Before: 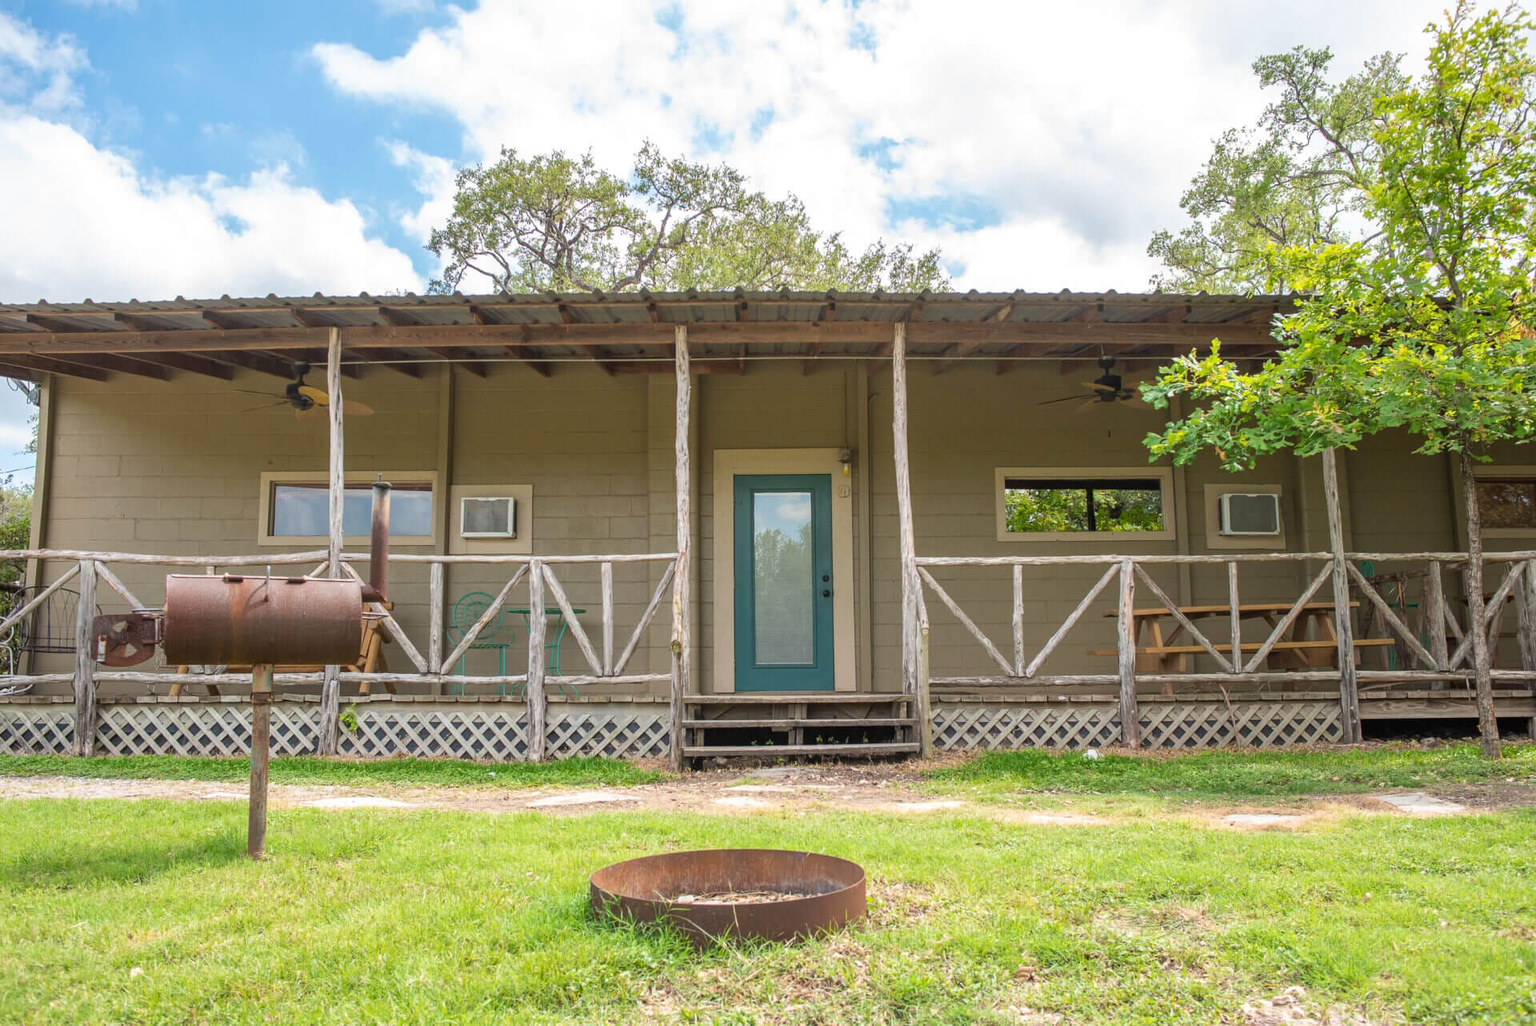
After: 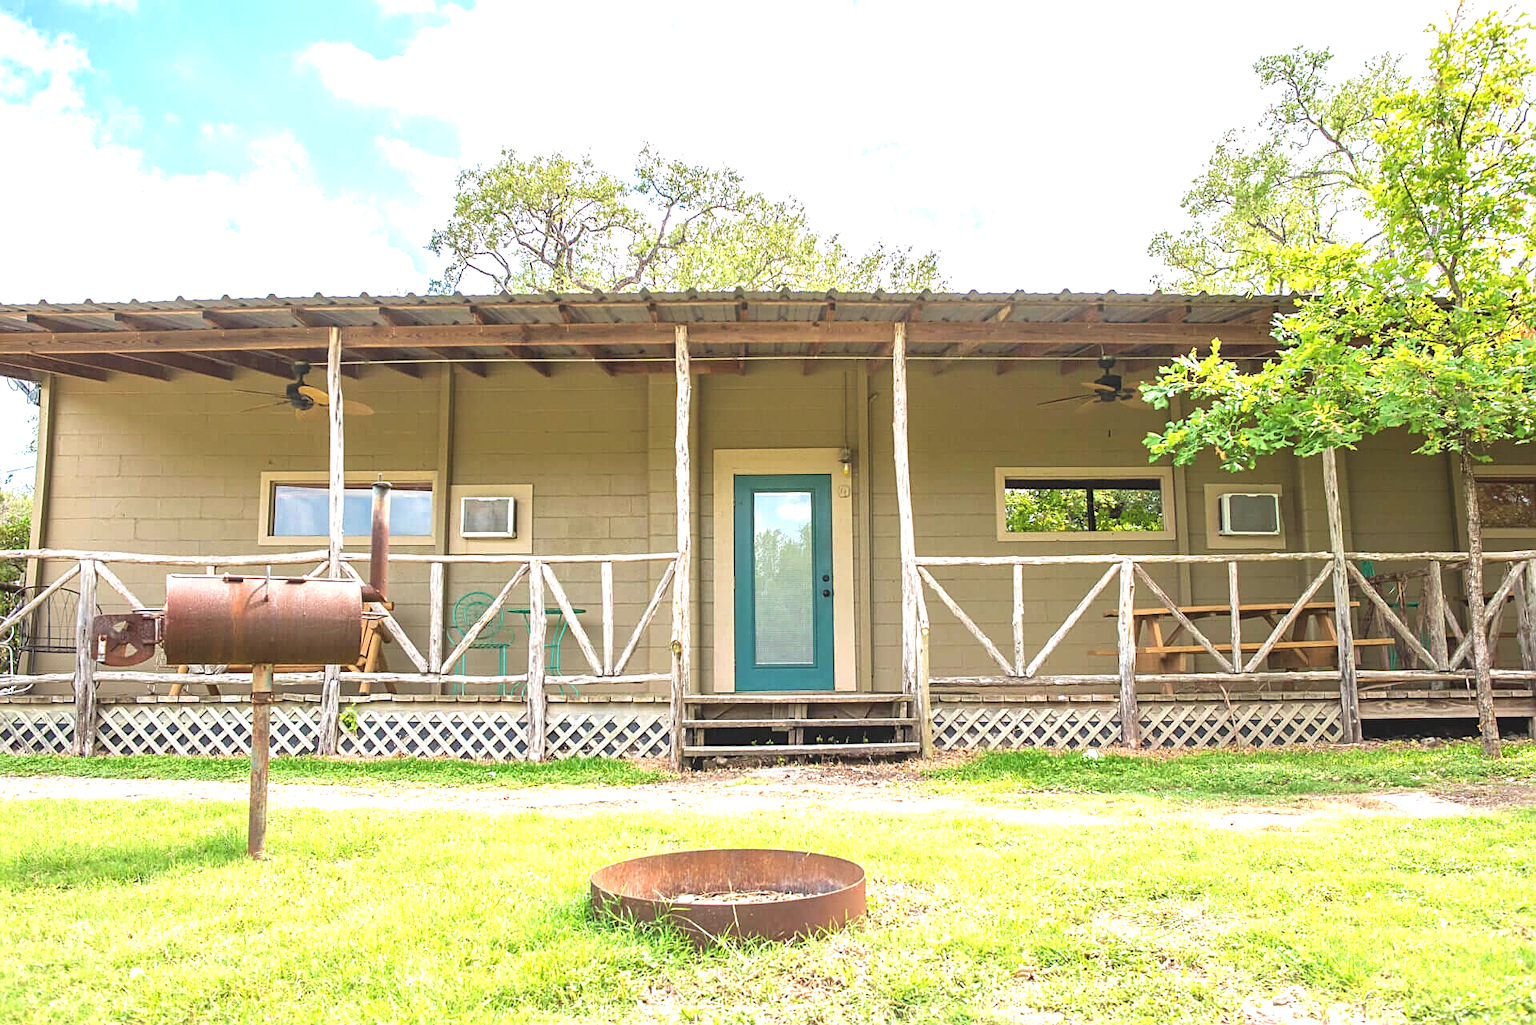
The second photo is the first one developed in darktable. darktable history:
sharpen: on, module defaults
velvia: on, module defaults
exposure: black level correction -0.005, exposure 1.002 EV, compensate highlight preservation false
